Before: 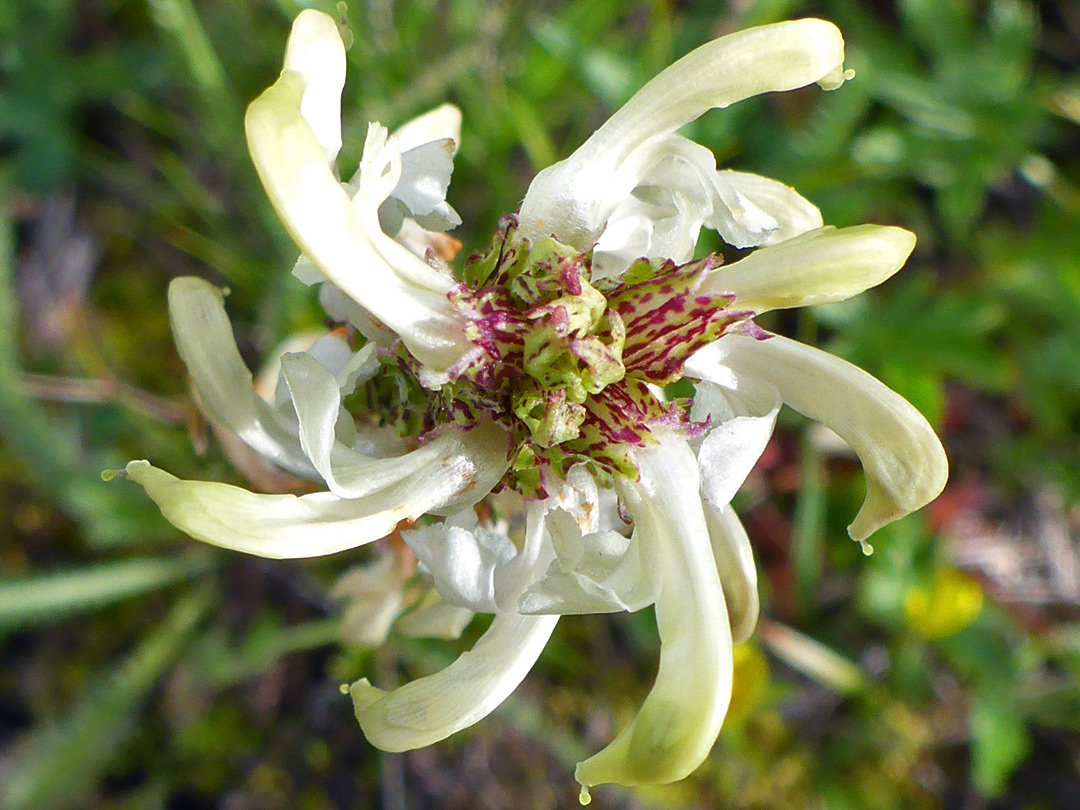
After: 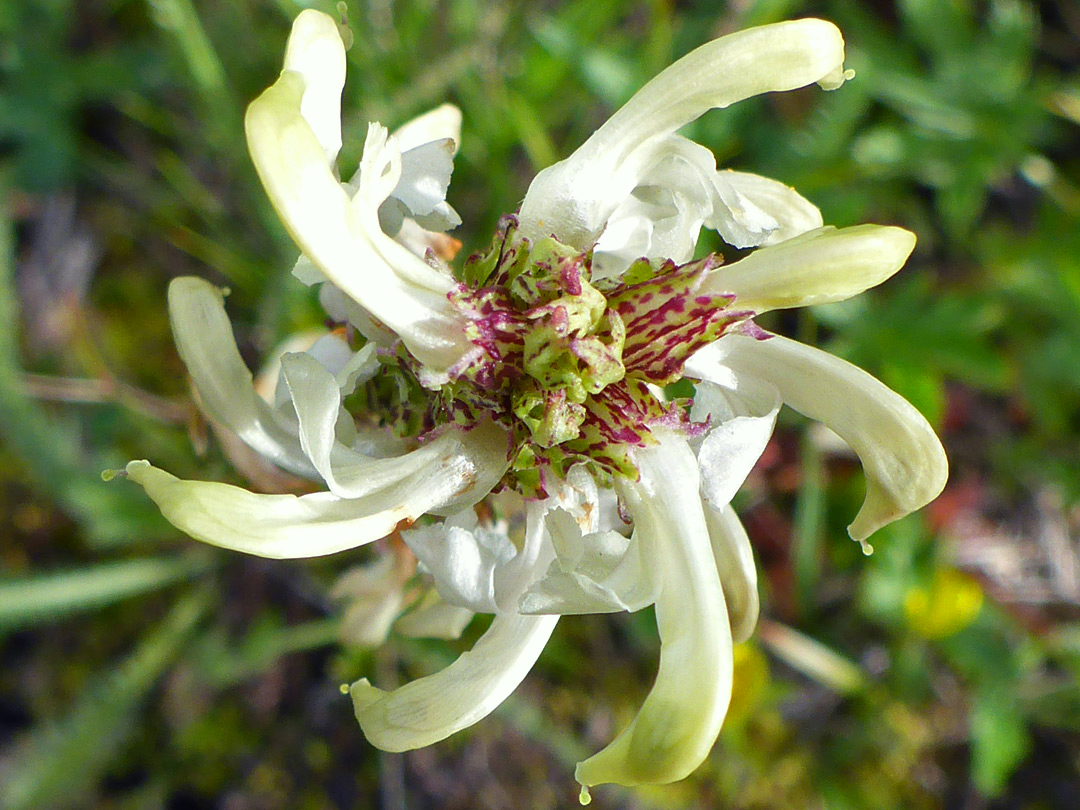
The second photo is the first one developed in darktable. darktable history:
color correction: highlights a* -2.55, highlights b* 2.35
